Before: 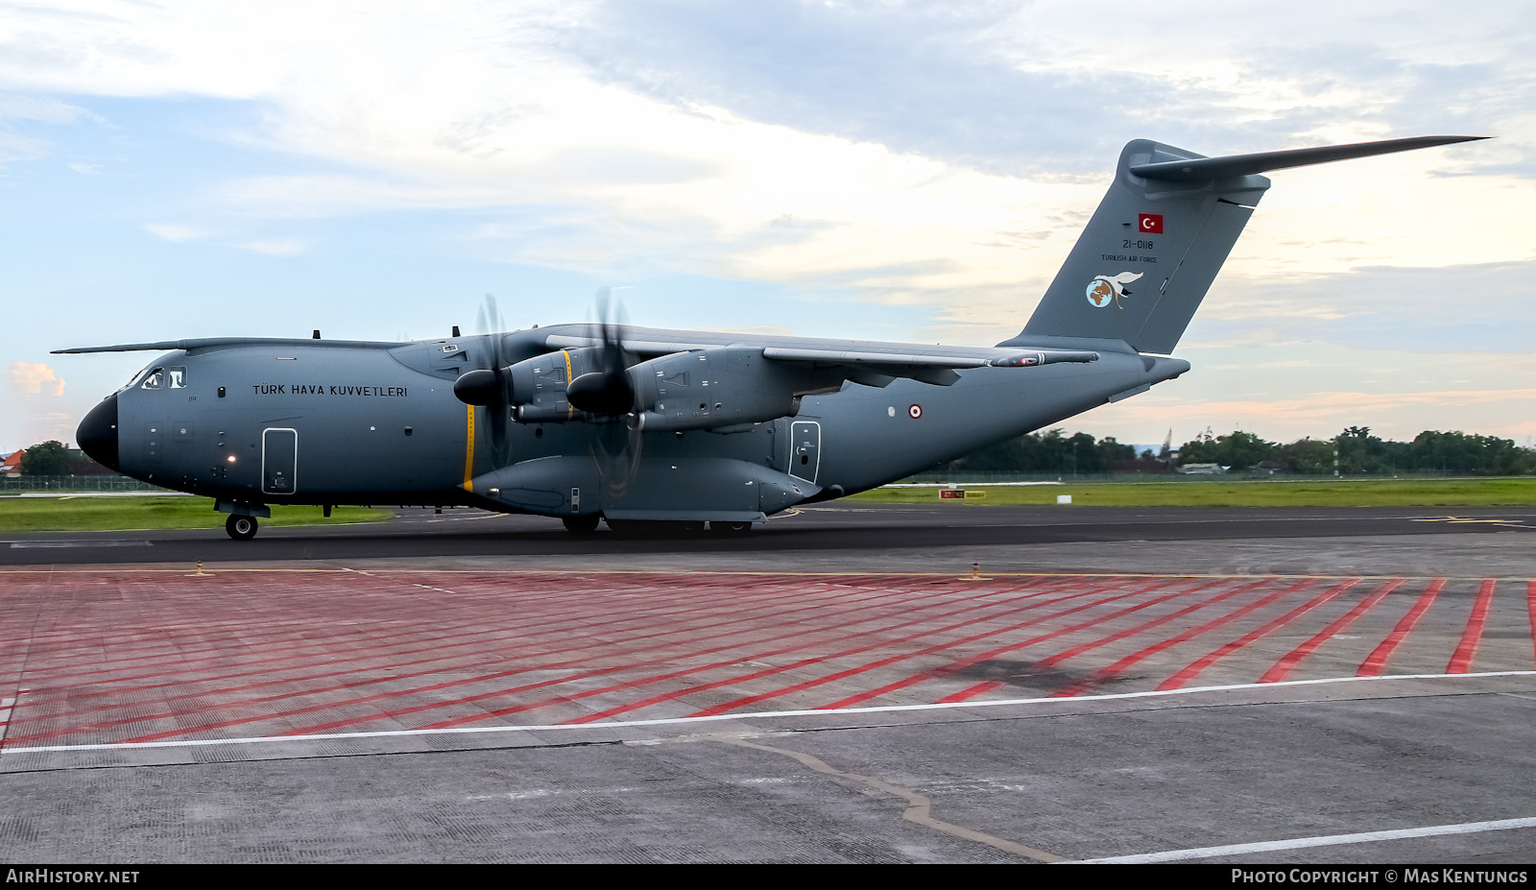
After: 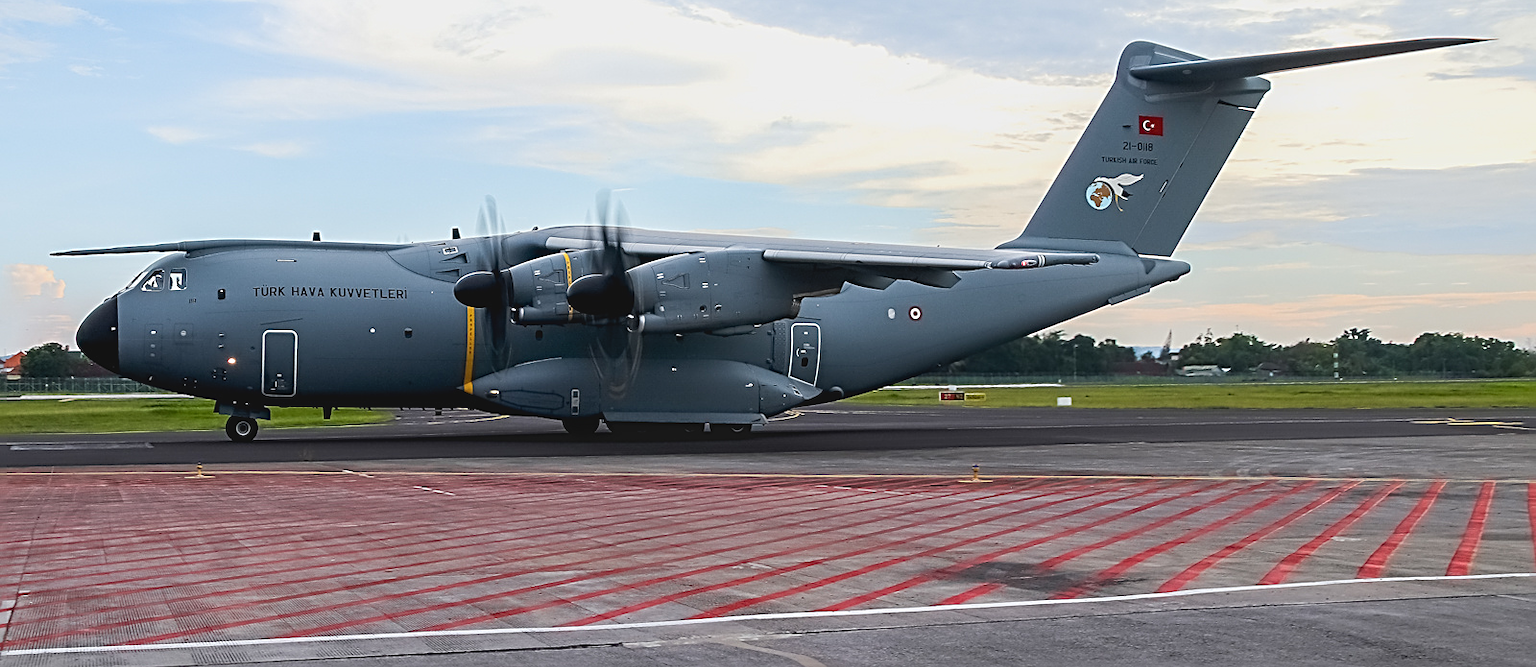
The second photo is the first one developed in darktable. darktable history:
sharpen: radius 2.711, amount 0.672
contrast brightness saturation: contrast -0.109
crop: top 11.037%, bottom 13.891%
